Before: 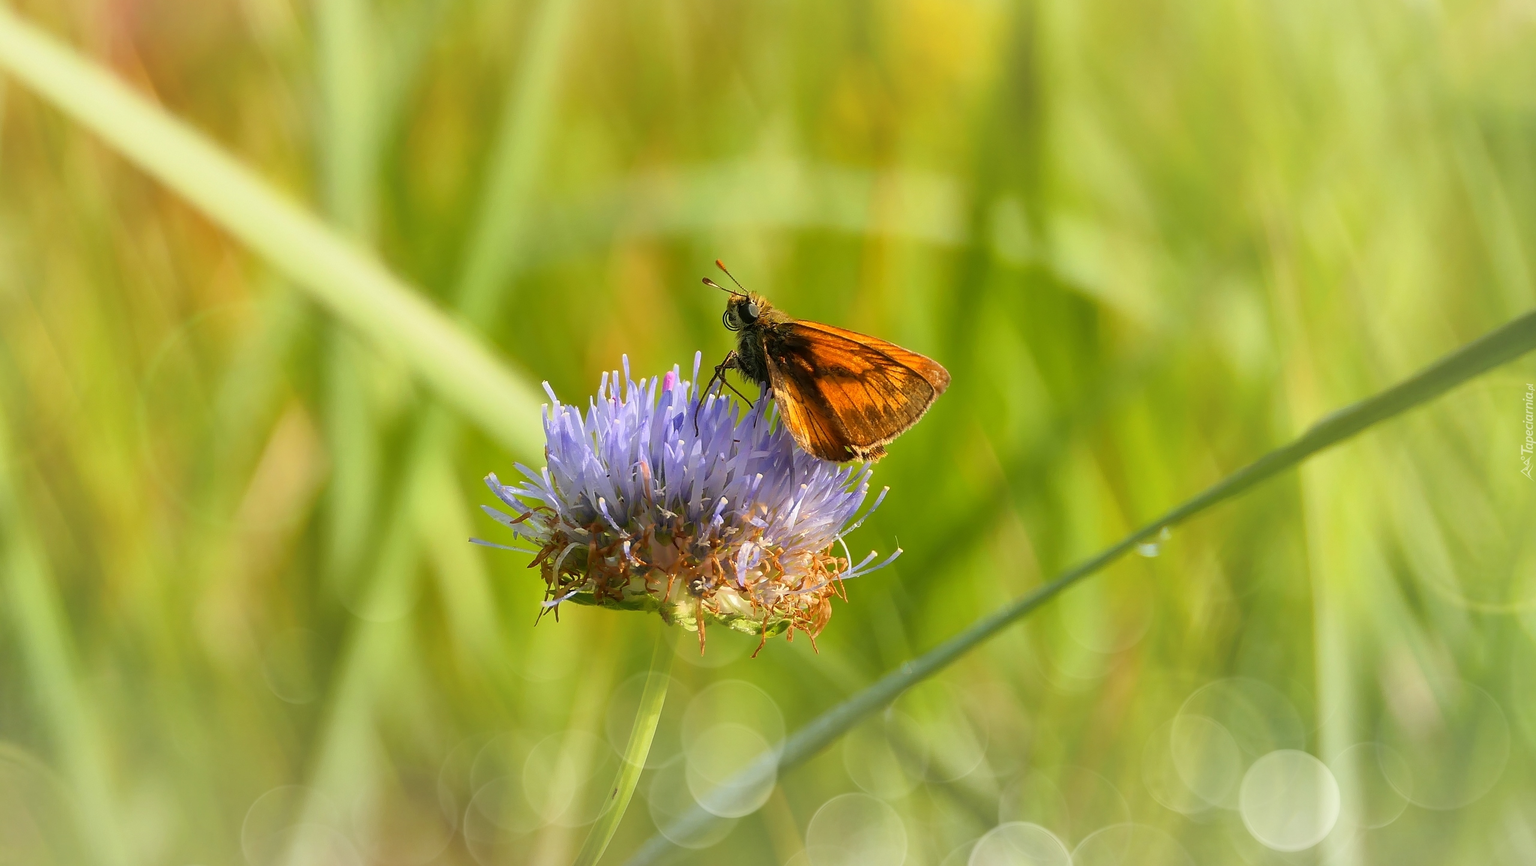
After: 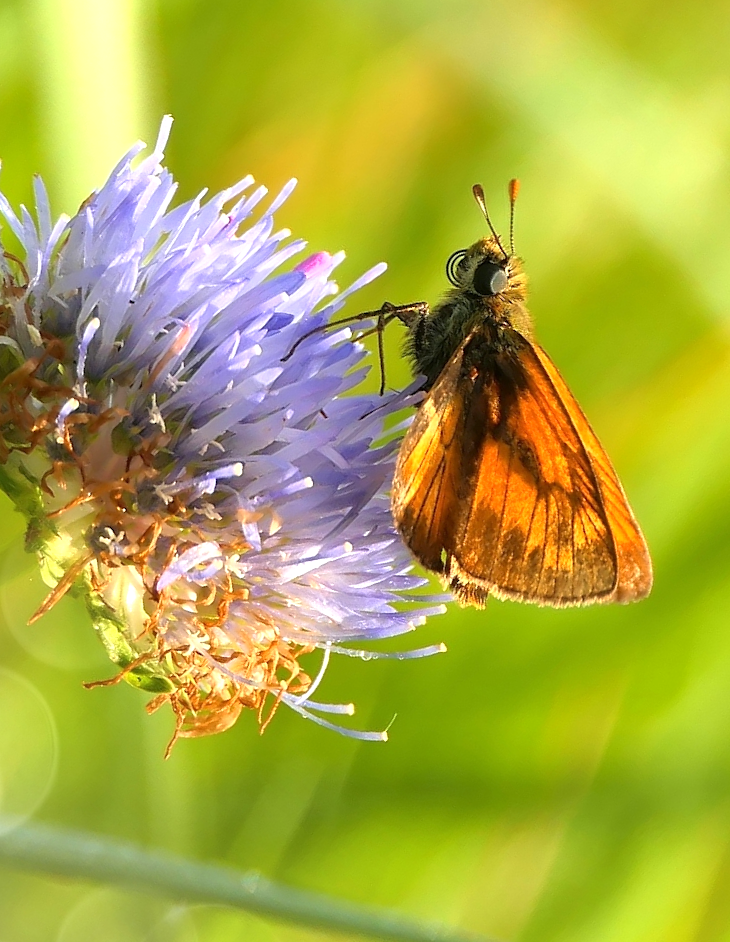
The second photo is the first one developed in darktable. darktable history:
crop and rotate: angle -45.5°, top 16.22%, right 0.961%, bottom 11.707%
base curve: curves: ch0 [(0, 0) (0.472, 0.455) (1, 1)], preserve colors none
exposure: exposure 0.607 EV, compensate highlight preservation false
